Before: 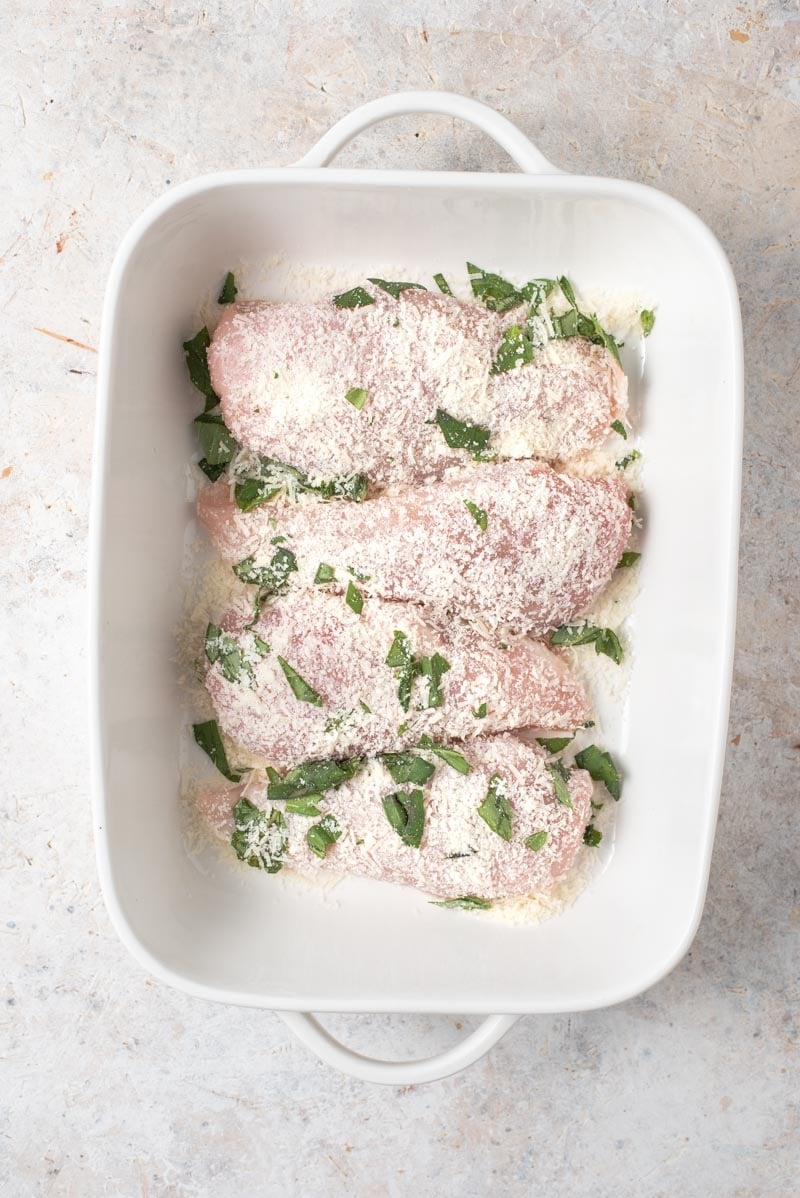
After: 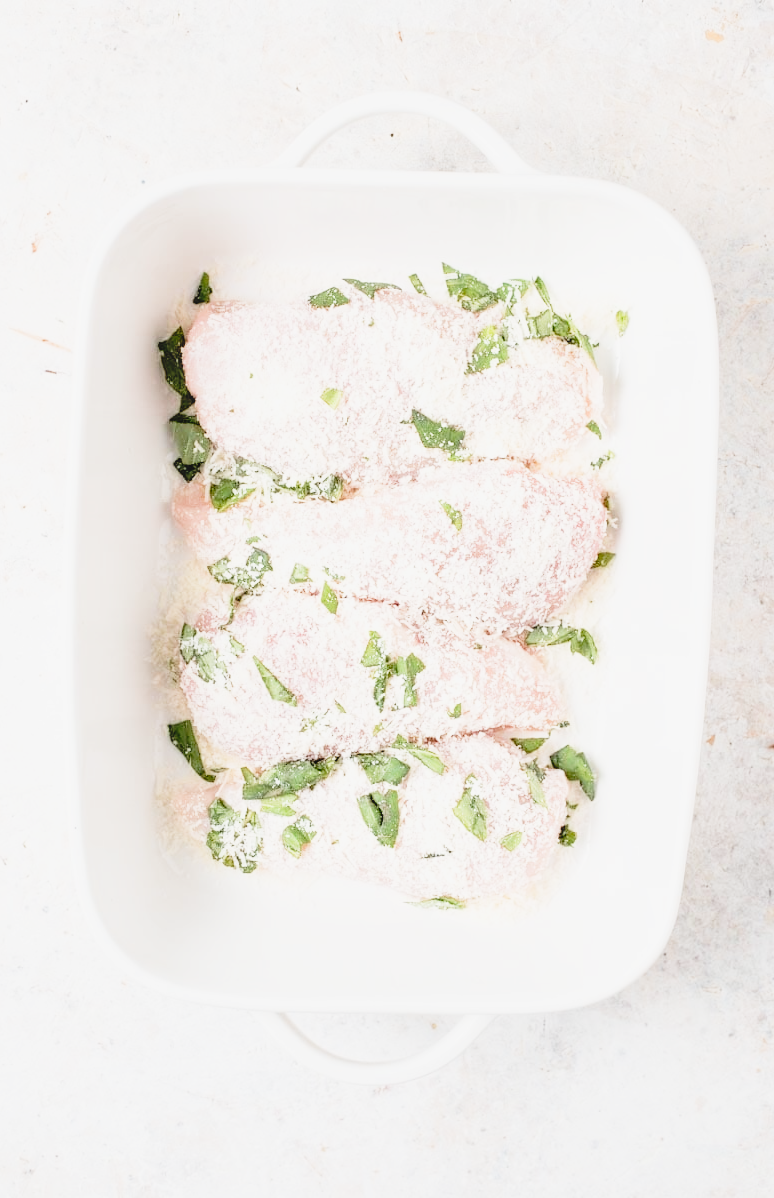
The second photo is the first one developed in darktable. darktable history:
crop and rotate: left 3.232%
local contrast: detail 110%
tone equalizer: mask exposure compensation -0.494 EV
tone curve: curves: ch0 [(0, 0) (0.135, 0.09) (0.326, 0.386) (0.489, 0.573) (0.663, 0.749) (0.854, 0.897) (1, 0.974)]; ch1 [(0, 0) (0.366, 0.367) (0.475, 0.453) (0.494, 0.493) (0.504, 0.497) (0.544, 0.569) (0.562, 0.605) (0.622, 0.694) (1, 1)]; ch2 [(0, 0) (0.333, 0.346) (0.375, 0.375) (0.424, 0.43) (0.476, 0.492) (0.502, 0.503) (0.533, 0.534) (0.572, 0.603) (0.605, 0.656) (0.641, 0.709) (1, 1)], preserve colors none
exposure: exposure 1.142 EV, compensate highlight preservation false
filmic rgb: black relative exposure -5.04 EV, white relative exposure 3.97 EV, hardness 2.89, contrast 1.297, highlights saturation mix -29.46%
